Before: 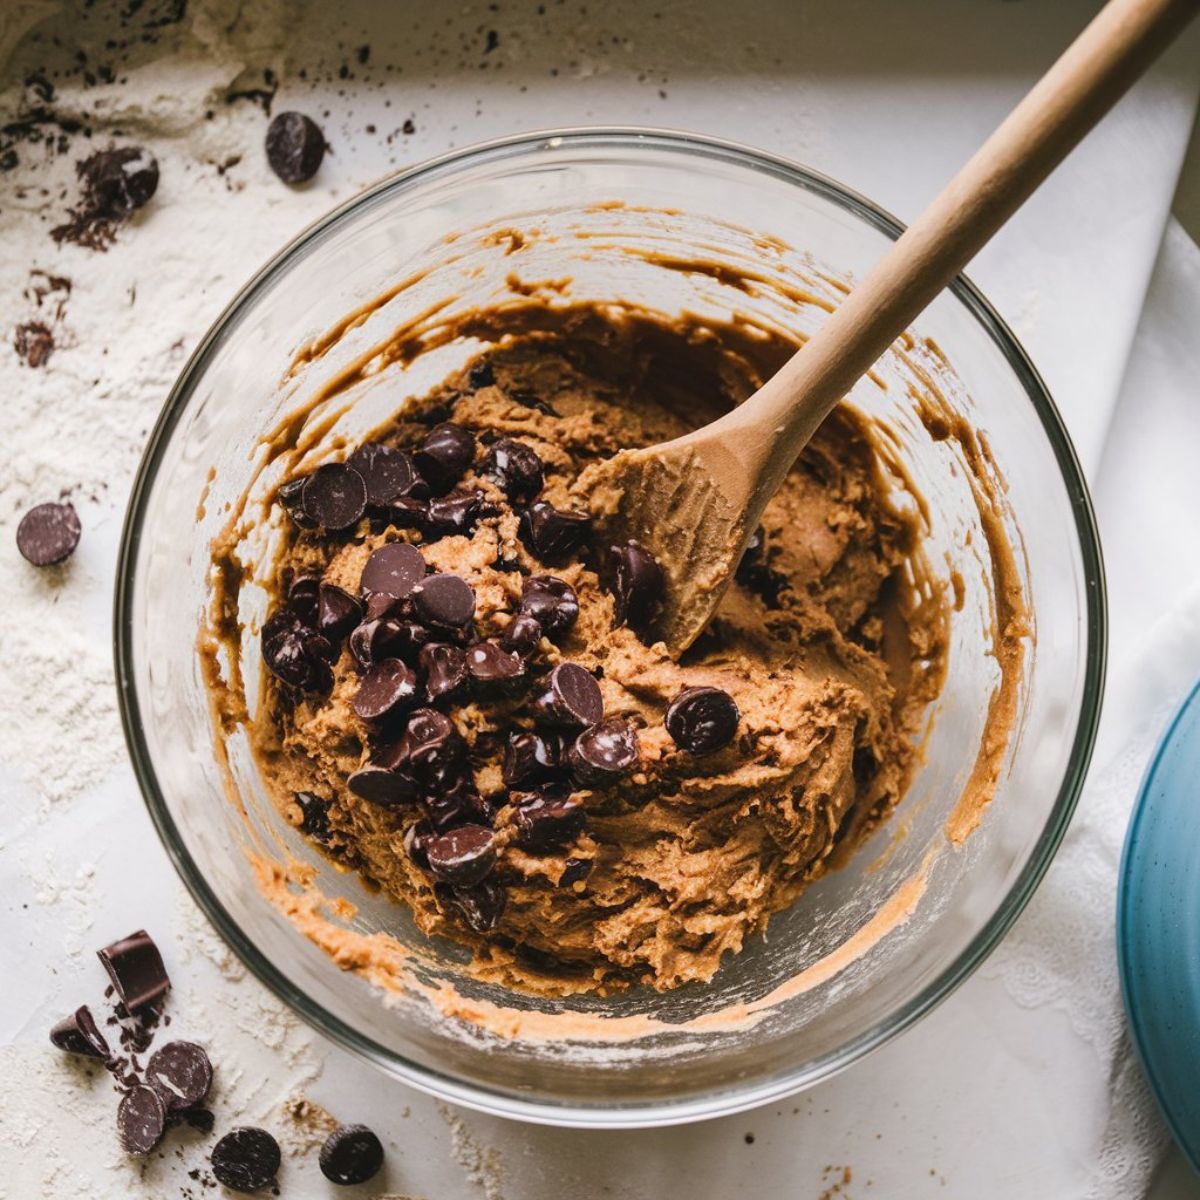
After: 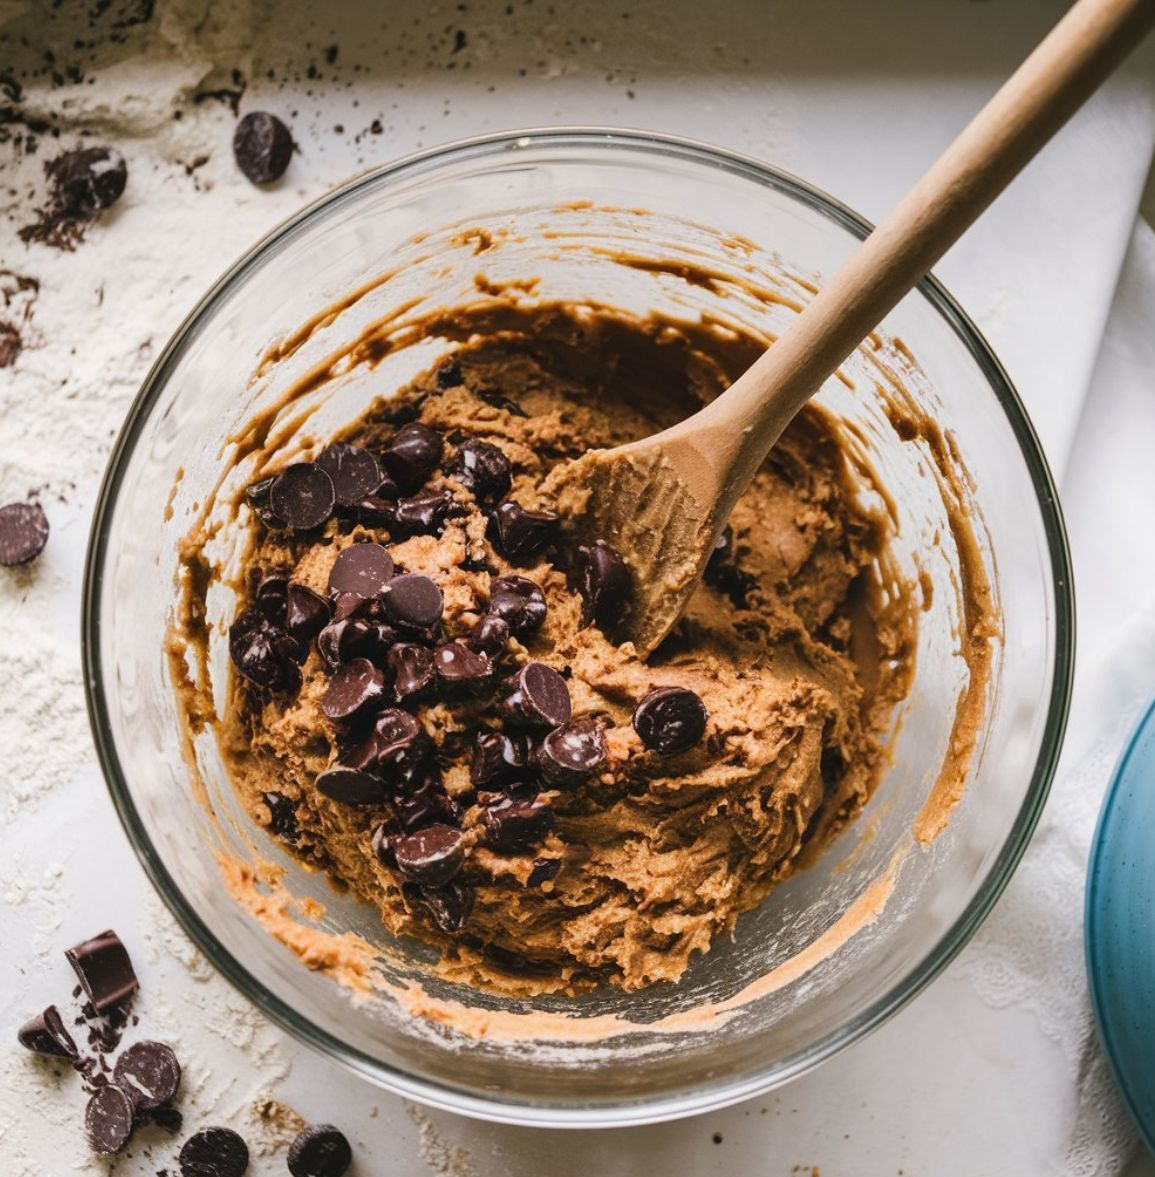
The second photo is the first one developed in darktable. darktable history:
crop and rotate: left 2.718%, right 1.012%, bottom 1.913%
